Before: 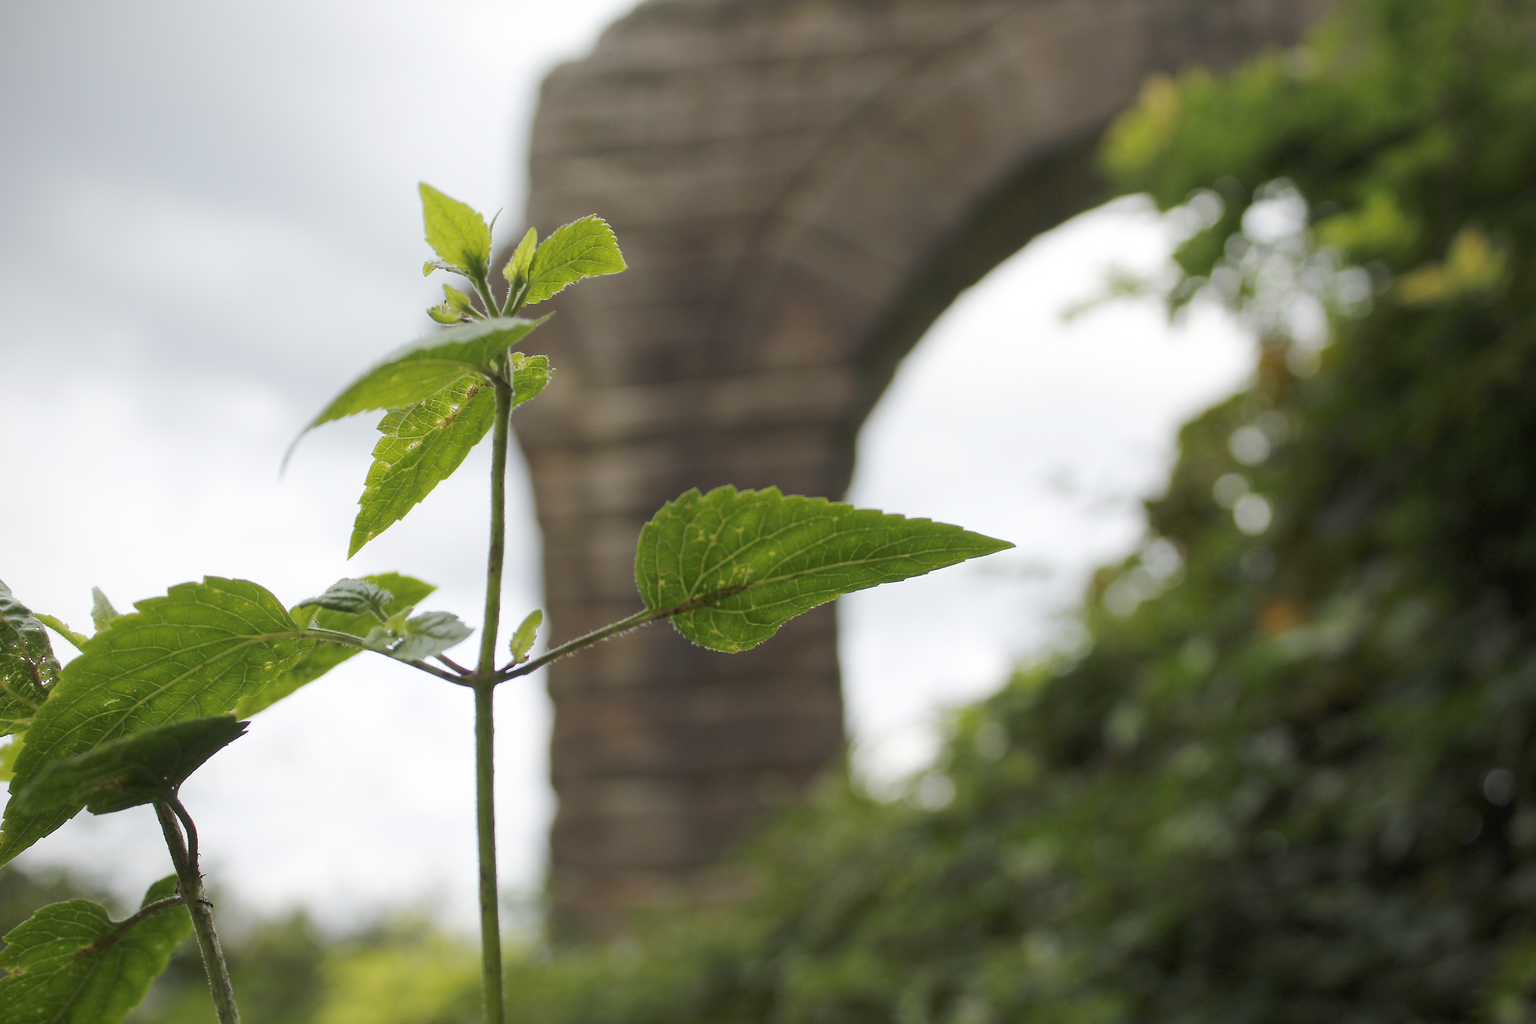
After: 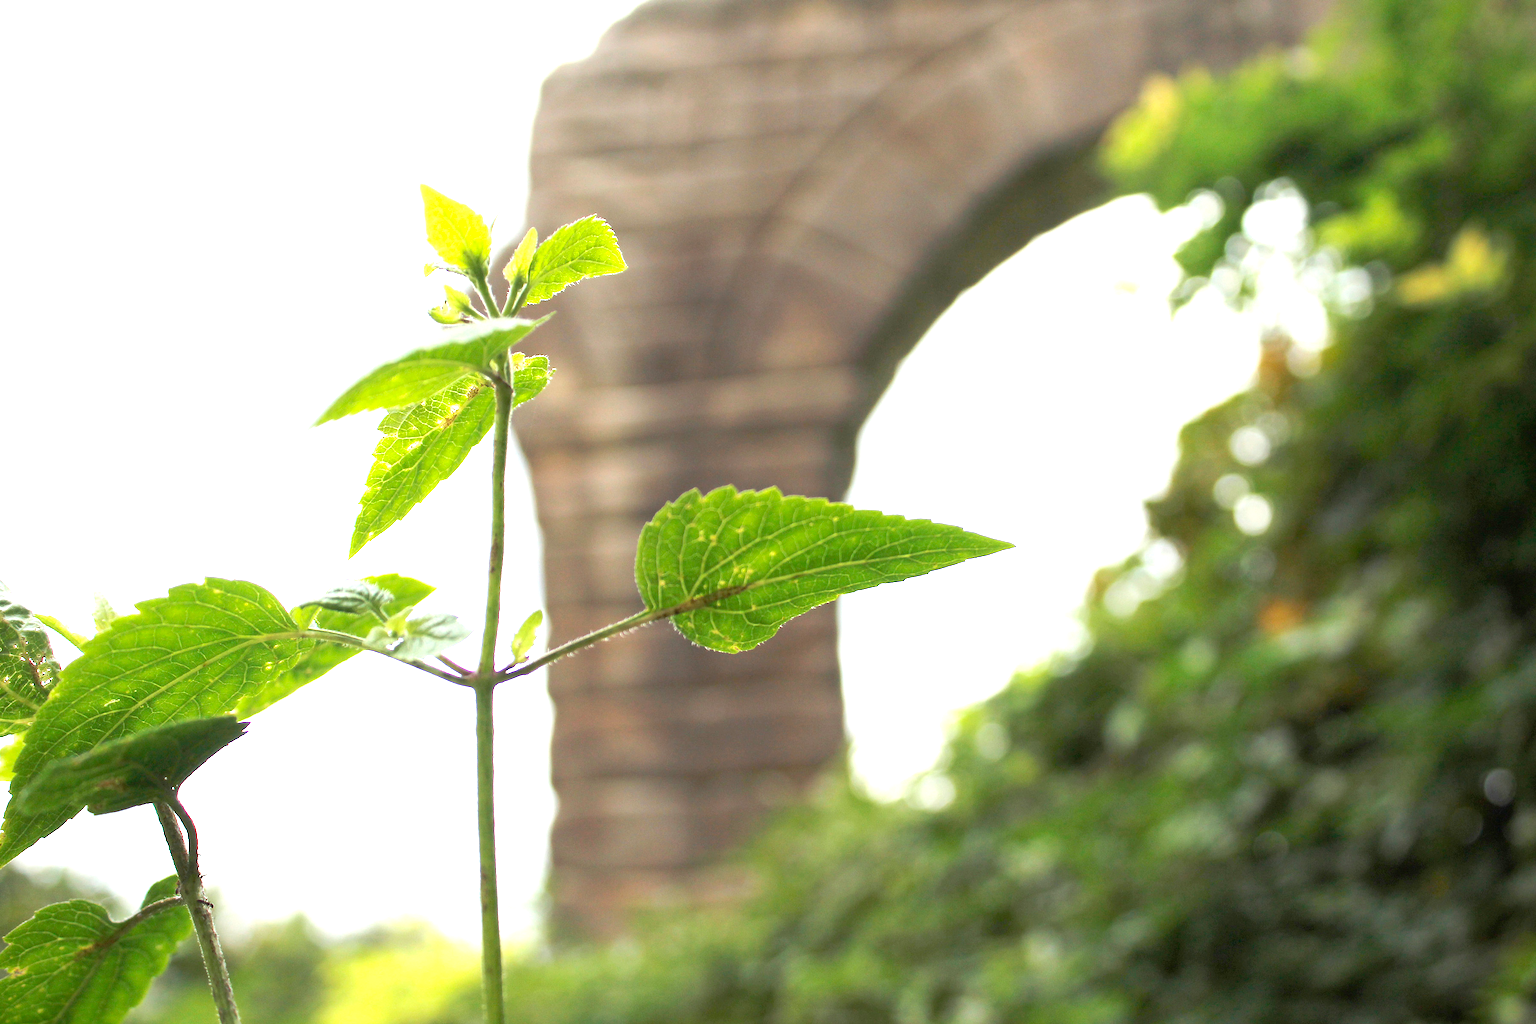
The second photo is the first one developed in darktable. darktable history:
exposure: black level correction 0, exposure 1.466 EV, compensate exposure bias true, compensate highlight preservation false
